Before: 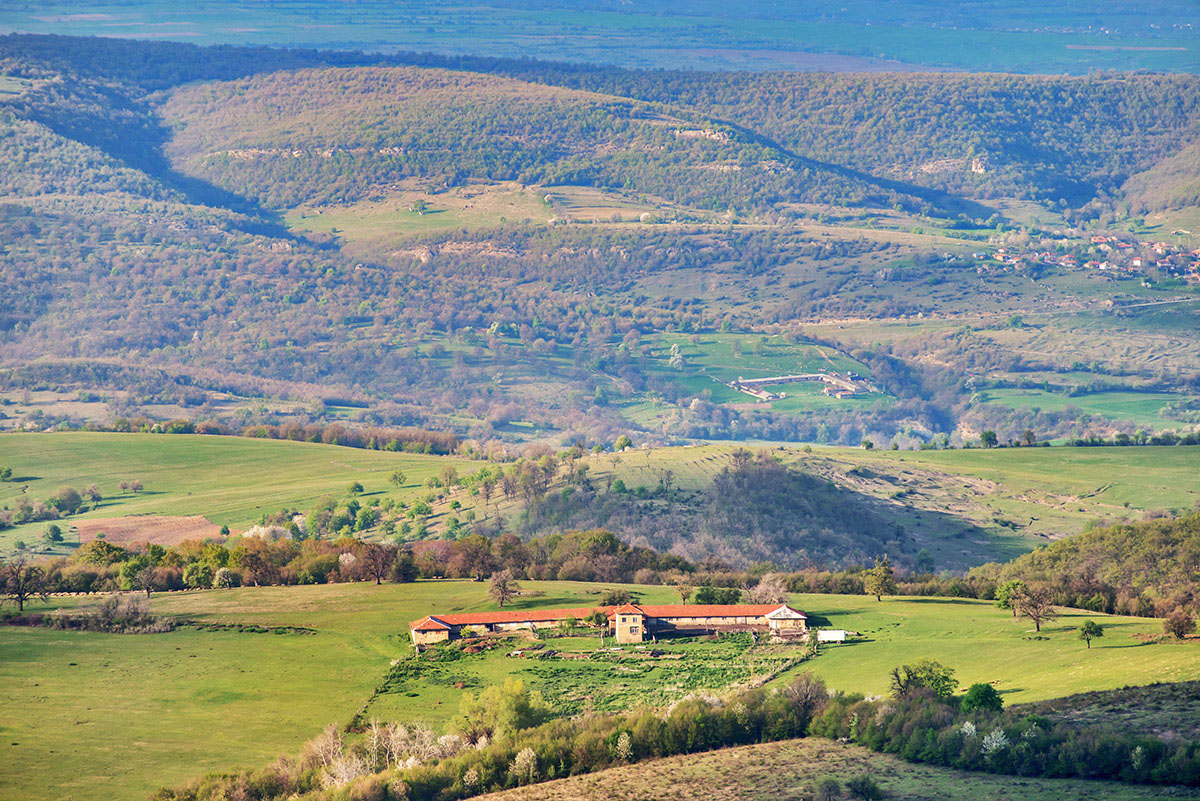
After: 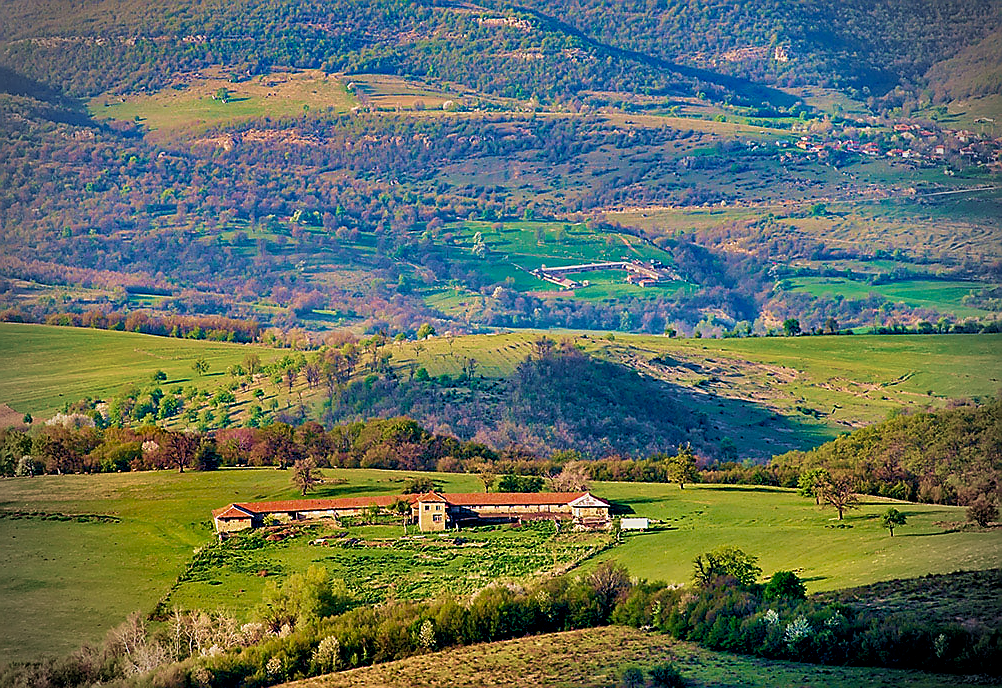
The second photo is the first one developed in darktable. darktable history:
base curve: preserve colors none
crop: left 16.456%, top 14.102%
color balance rgb: shadows lift › chroma 1.004%, shadows lift › hue 217°, highlights gain › chroma 0.162%, highlights gain › hue 329.76°, linear chroma grading › global chroma 0.32%, perceptual saturation grading › global saturation 20%, perceptual saturation grading › highlights -25.688%, perceptual saturation grading › shadows 25.638%, perceptual brilliance grading › global brilliance 17.385%
velvia: strength 75%
exposure: black level correction 0.017, exposure -0.009 EV, compensate exposure bias true, compensate highlight preservation false
local contrast: highlights 101%, shadows 101%, detail 119%, midtone range 0.2
vignetting: fall-off radius 31.5%
sharpen: radius 1.357, amount 1.249, threshold 0.85
